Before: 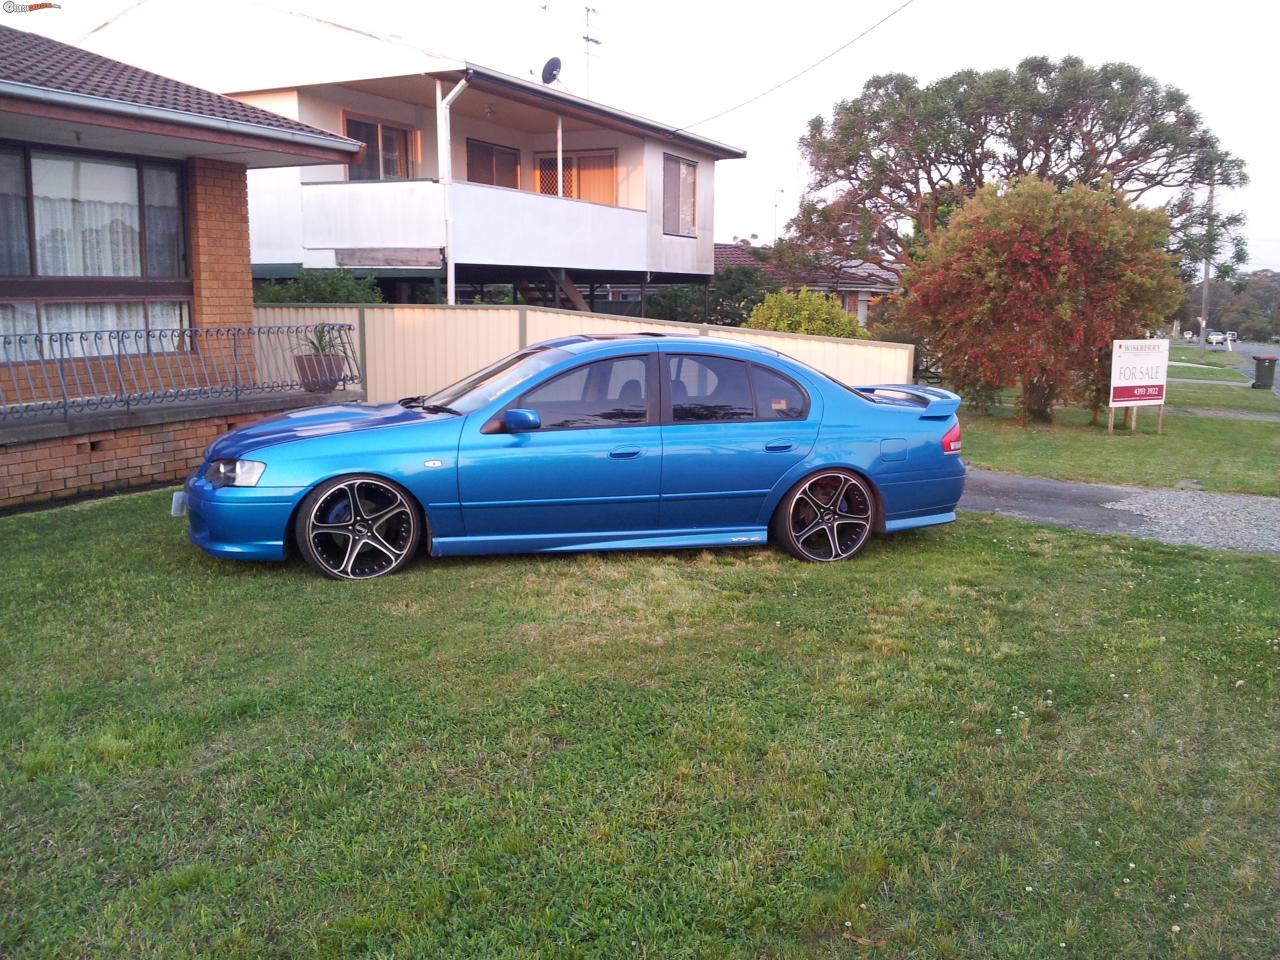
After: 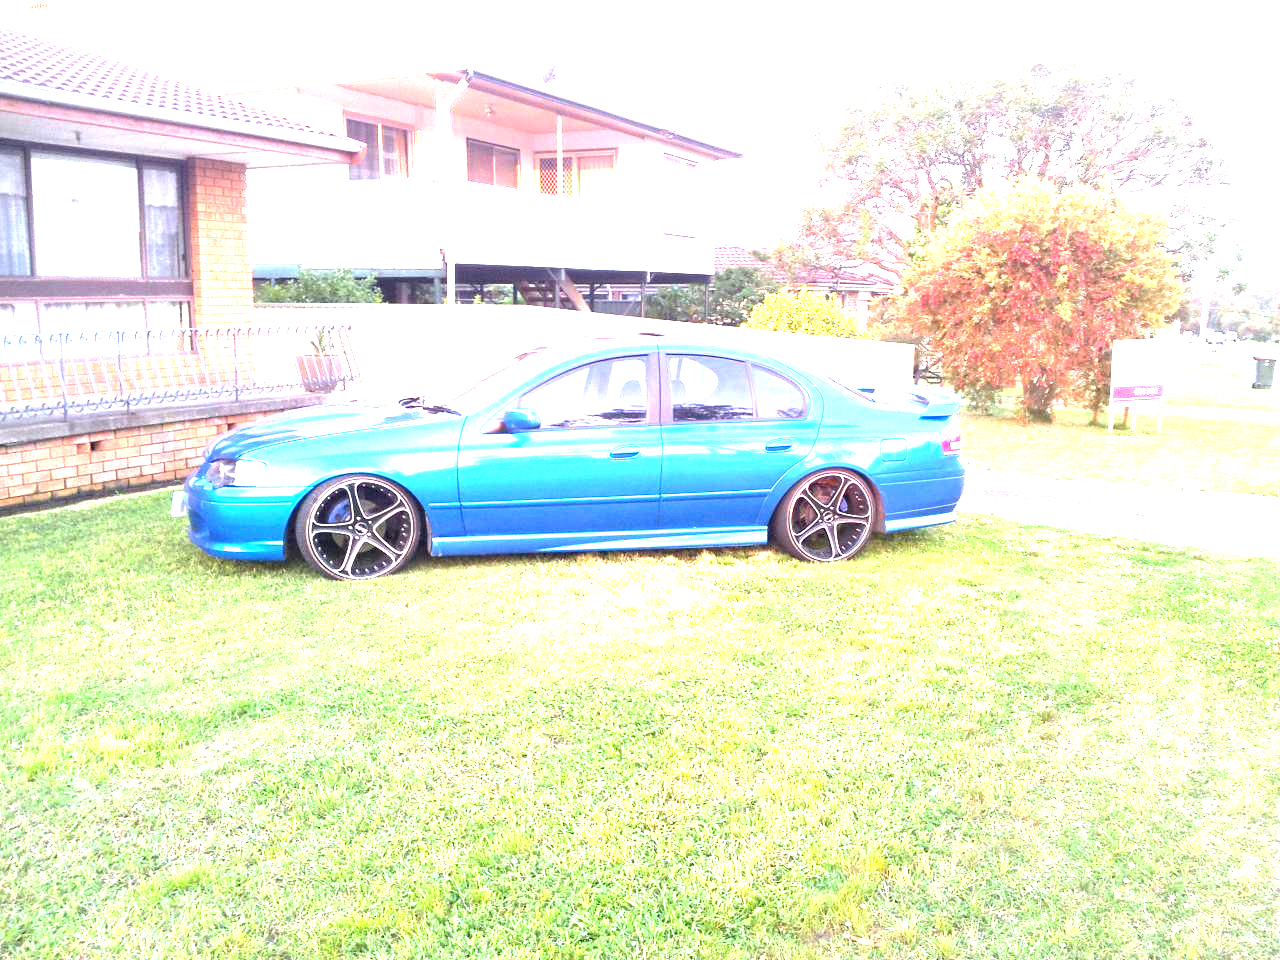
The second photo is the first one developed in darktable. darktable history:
exposure: exposure 3.007 EV, compensate highlight preservation false
